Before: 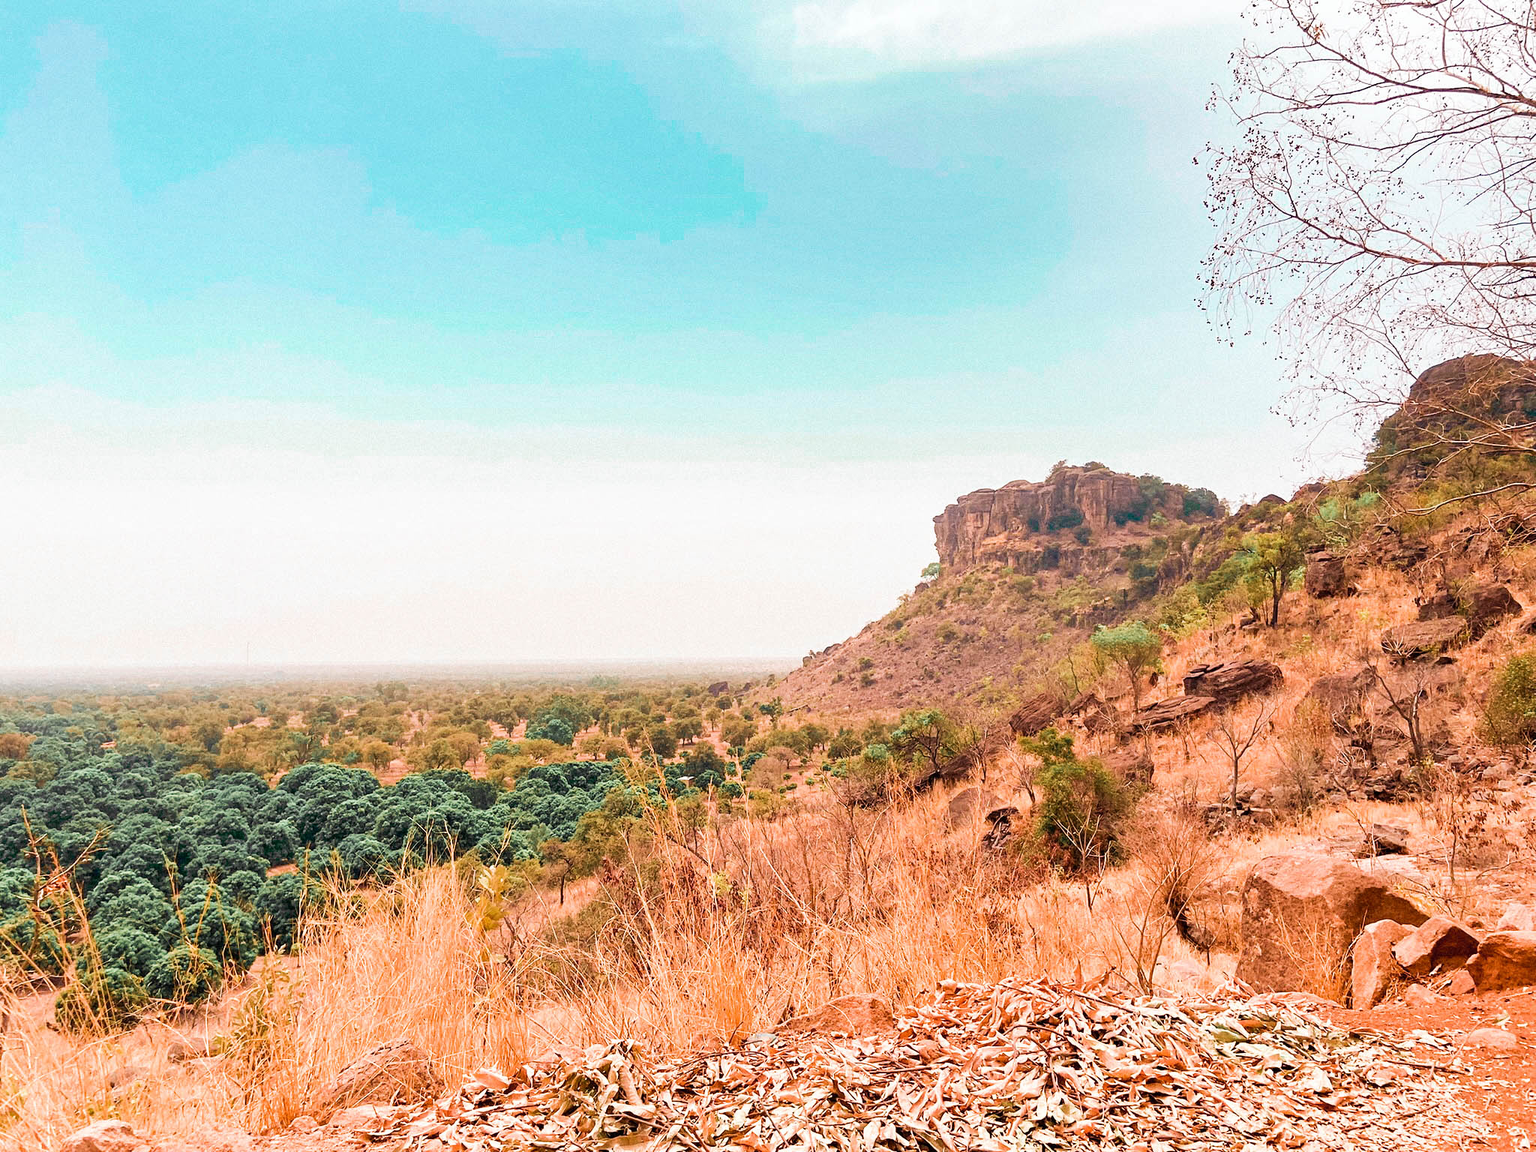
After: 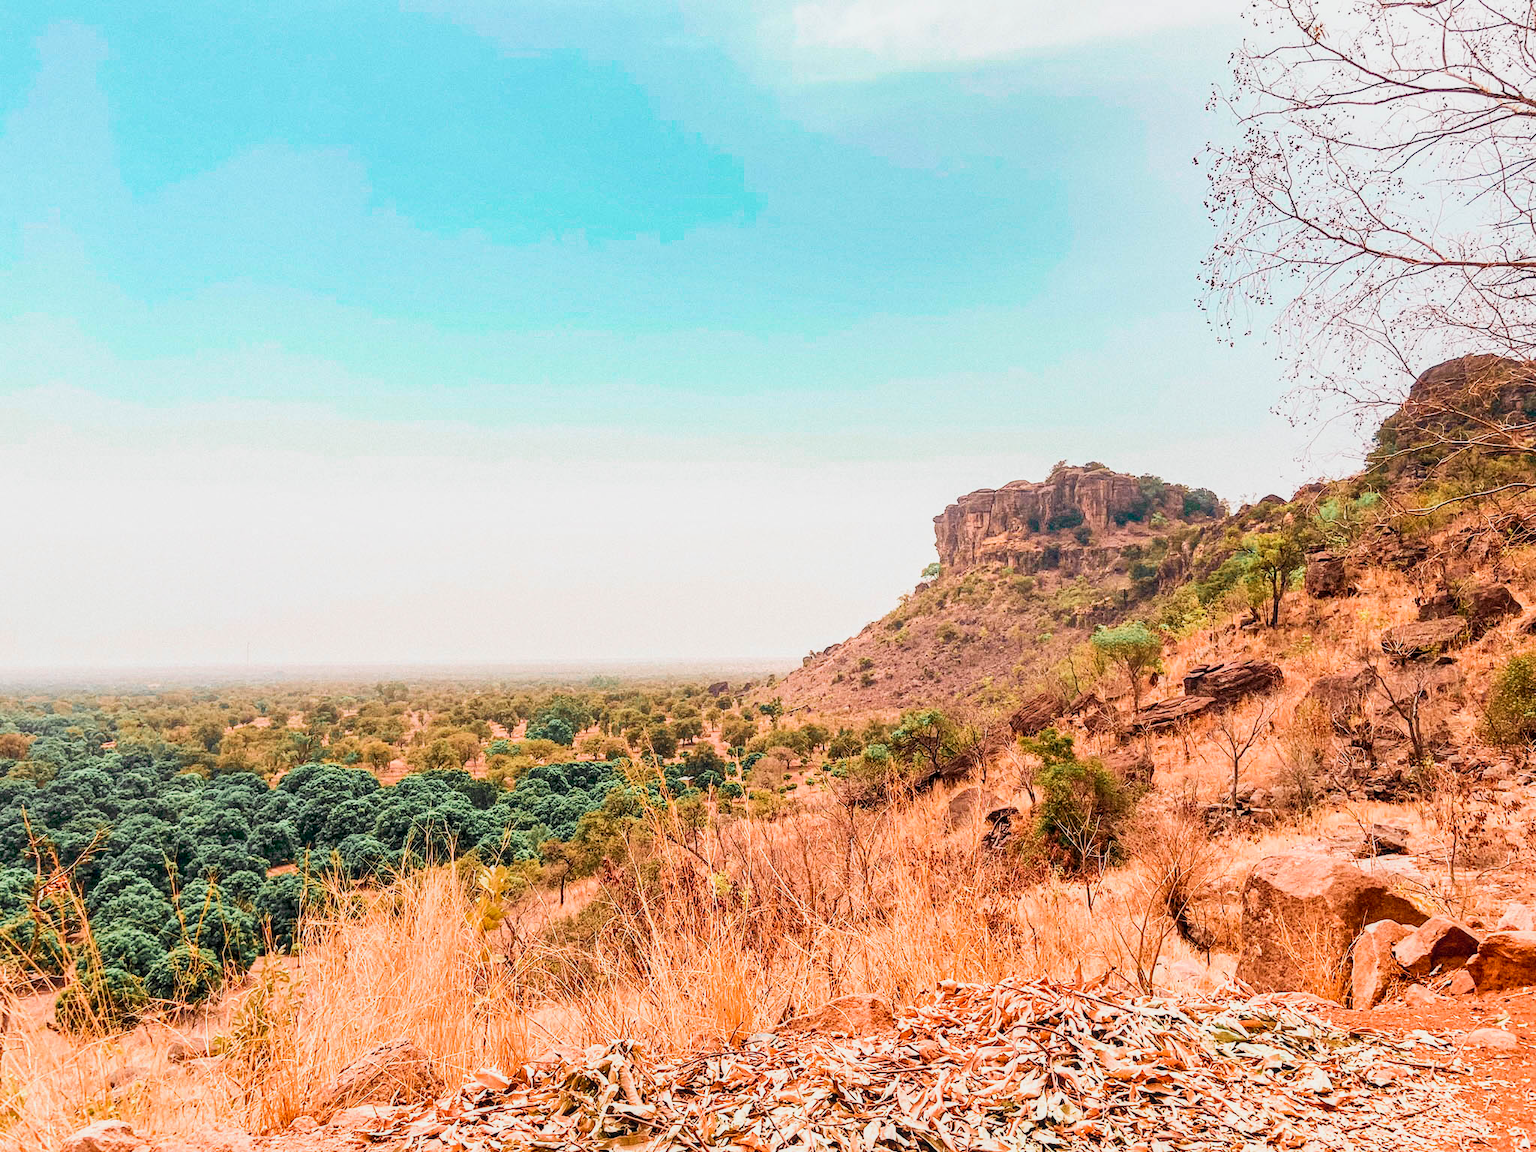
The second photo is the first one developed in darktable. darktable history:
contrast brightness saturation: contrast 0.2, brightness 0.16, saturation 0.22
local contrast: on, module defaults
exposure: exposure -0.492 EV, compensate highlight preservation false
